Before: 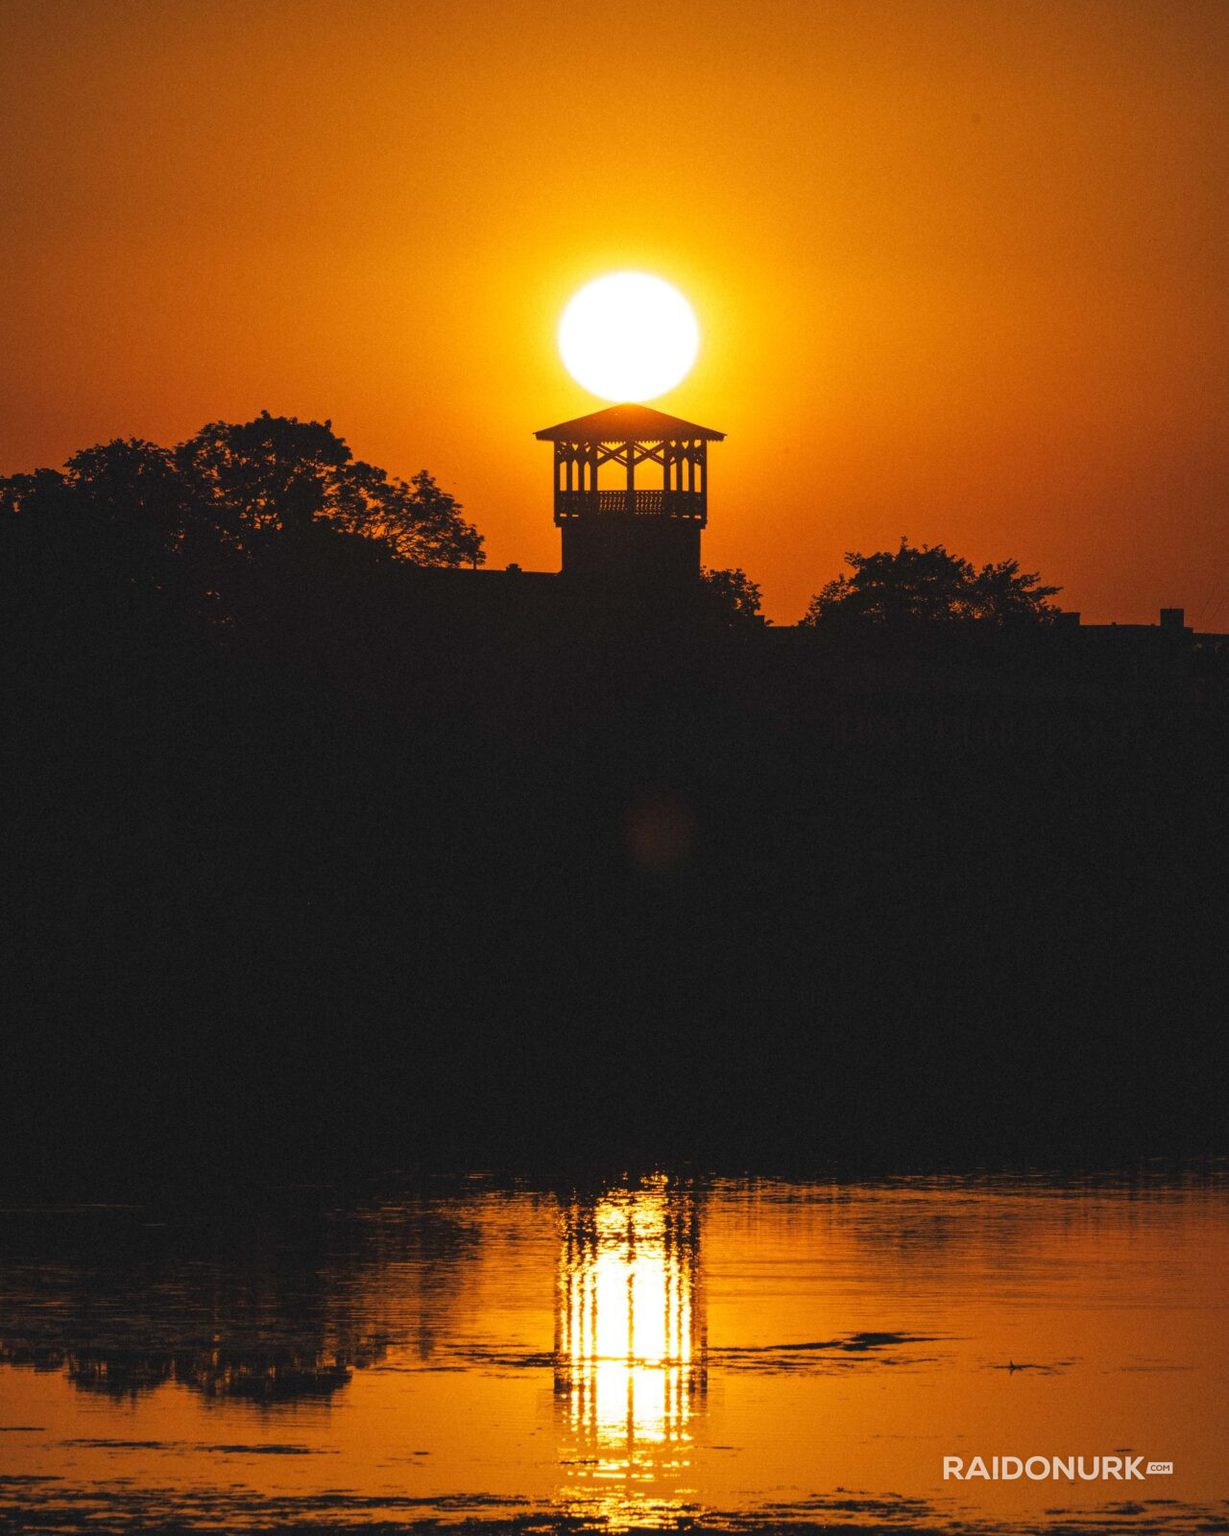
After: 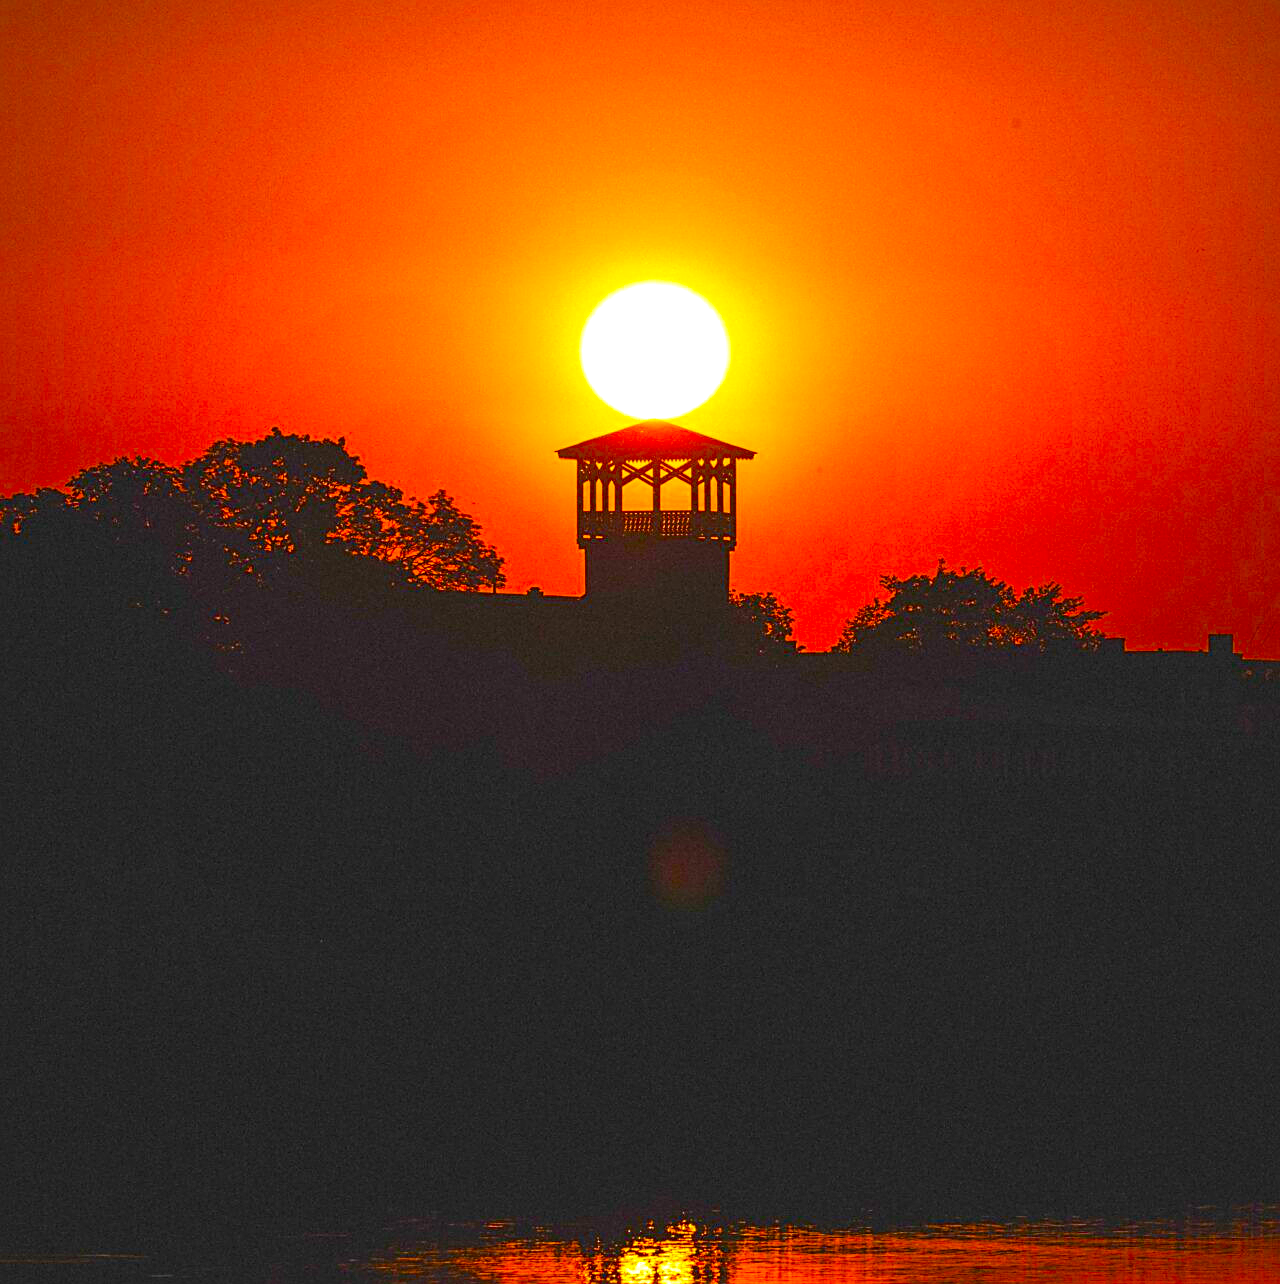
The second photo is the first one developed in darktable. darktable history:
sharpen: on, module defaults
crop: bottom 19.711%
color zones: curves: ch0 [(0, 0.425) (0.143, 0.422) (0.286, 0.42) (0.429, 0.419) (0.571, 0.419) (0.714, 0.42) (0.857, 0.422) (1, 0.425)]; ch1 [(0, 0.666) (0.143, 0.669) (0.286, 0.671) (0.429, 0.67) (0.571, 0.67) (0.714, 0.67) (0.857, 0.67) (1, 0.666)]
exposure: black level correction 0, exposure 1 EV, compensate exposure bias true, compensate highlight preservation false
color balance rgb: linear chroma grading › global chroma 19.36%, perceptual saturation grading › global saturation 20%, perceptual saturation grading › highlights -25.759%, perceptual saturation grading › shadows 24.42%, global vibrance 19.546%
